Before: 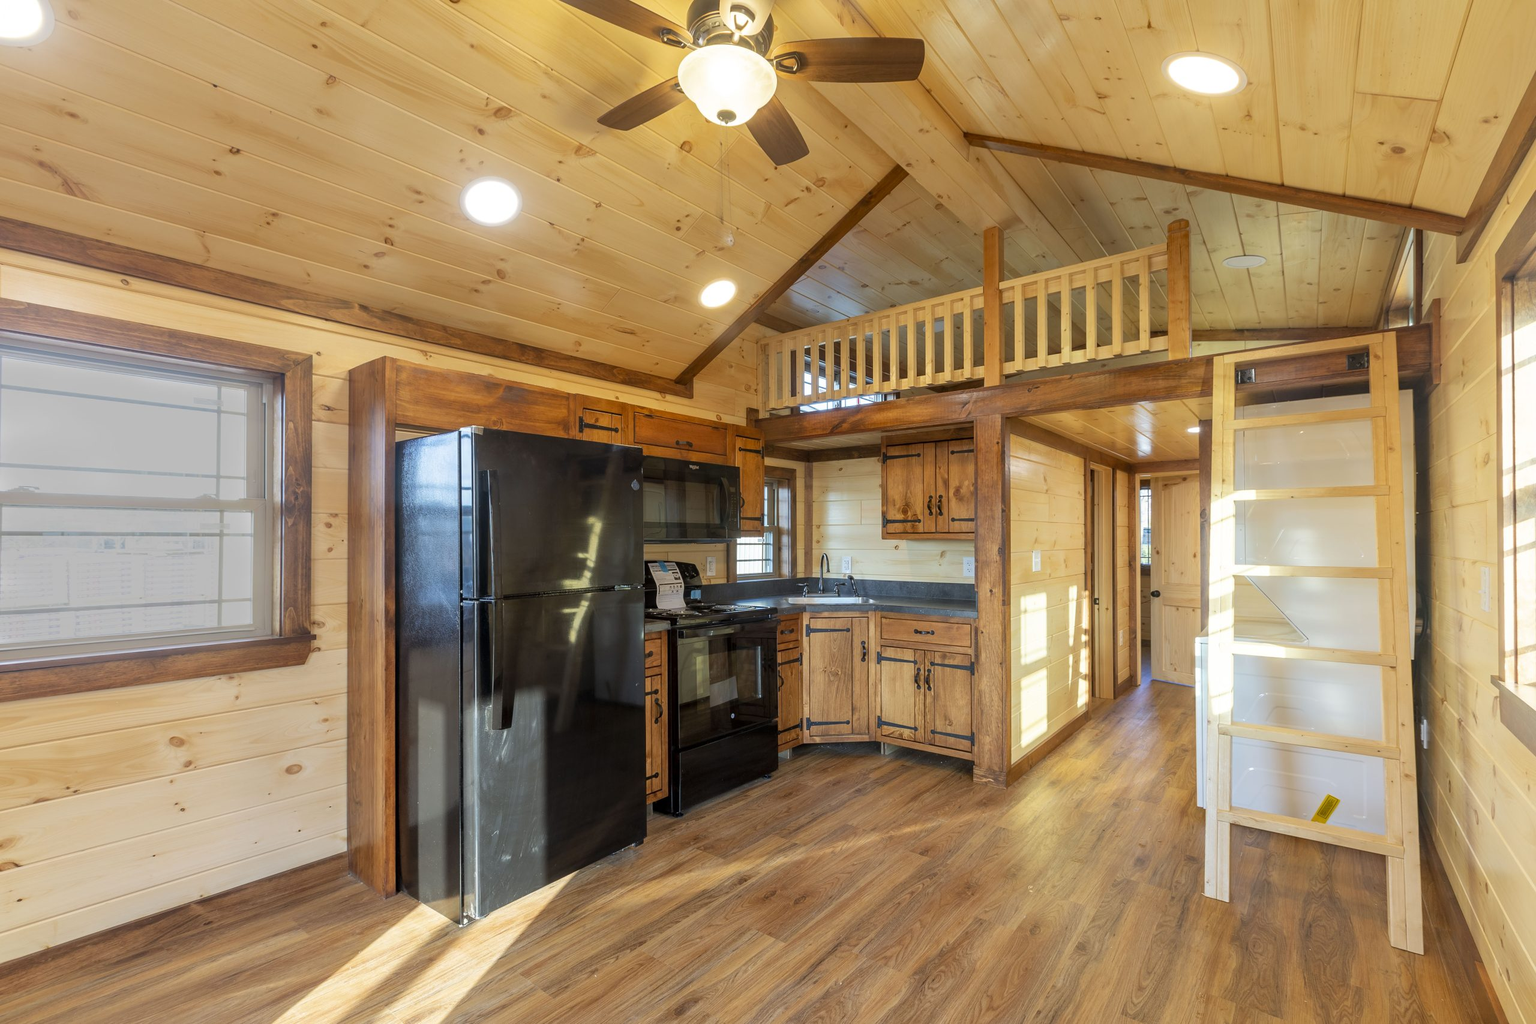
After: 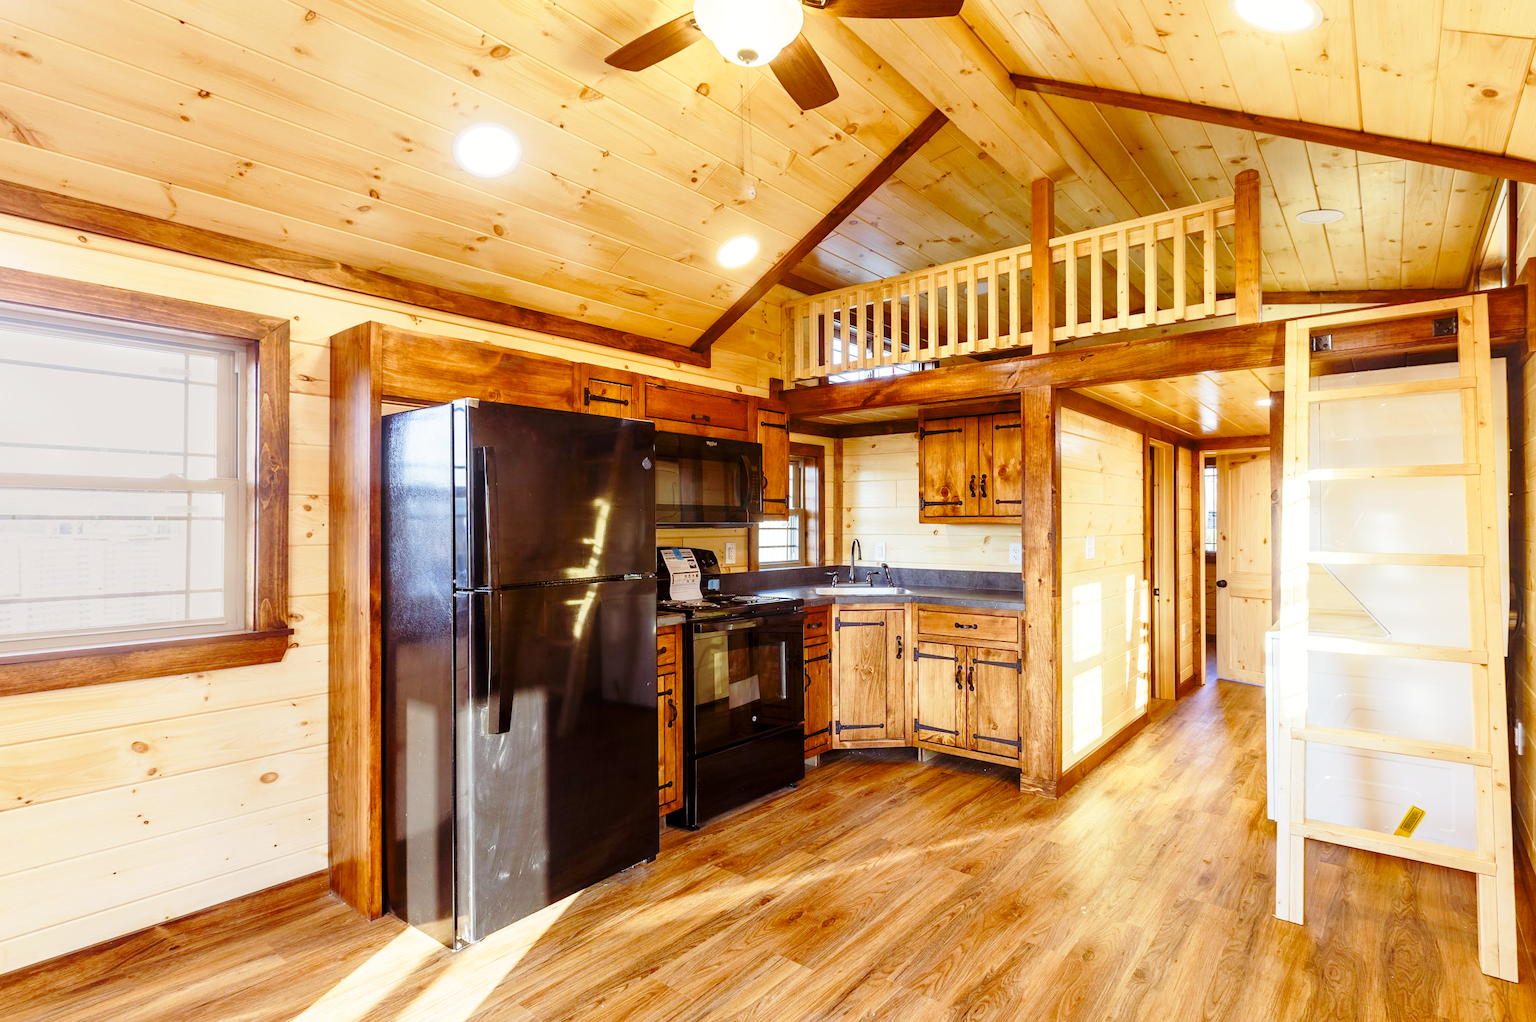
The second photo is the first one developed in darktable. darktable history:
color balance rgb: power › chroma 1.523%, power › hue 26.19°, perceptual saturation grading › global saturation 0.092%, perceptual saturation grading › highlights -18.851%, perceptual saturation grading › mid-tones 6.853%, perceptual saturation grading › shadows 28%, global vibrance 16.707%, saturation formula JzAzBz (2021)
base curve: curves: ch0 [(0, 0) (0.028, 0.03) (0.121, 0.232) (0.46, 0.748) (0.859, 0.968) (1, 1)], preserve colors none
crop: left 3.304%, top 6.481%, right 6.189%, bottom 3.207%
